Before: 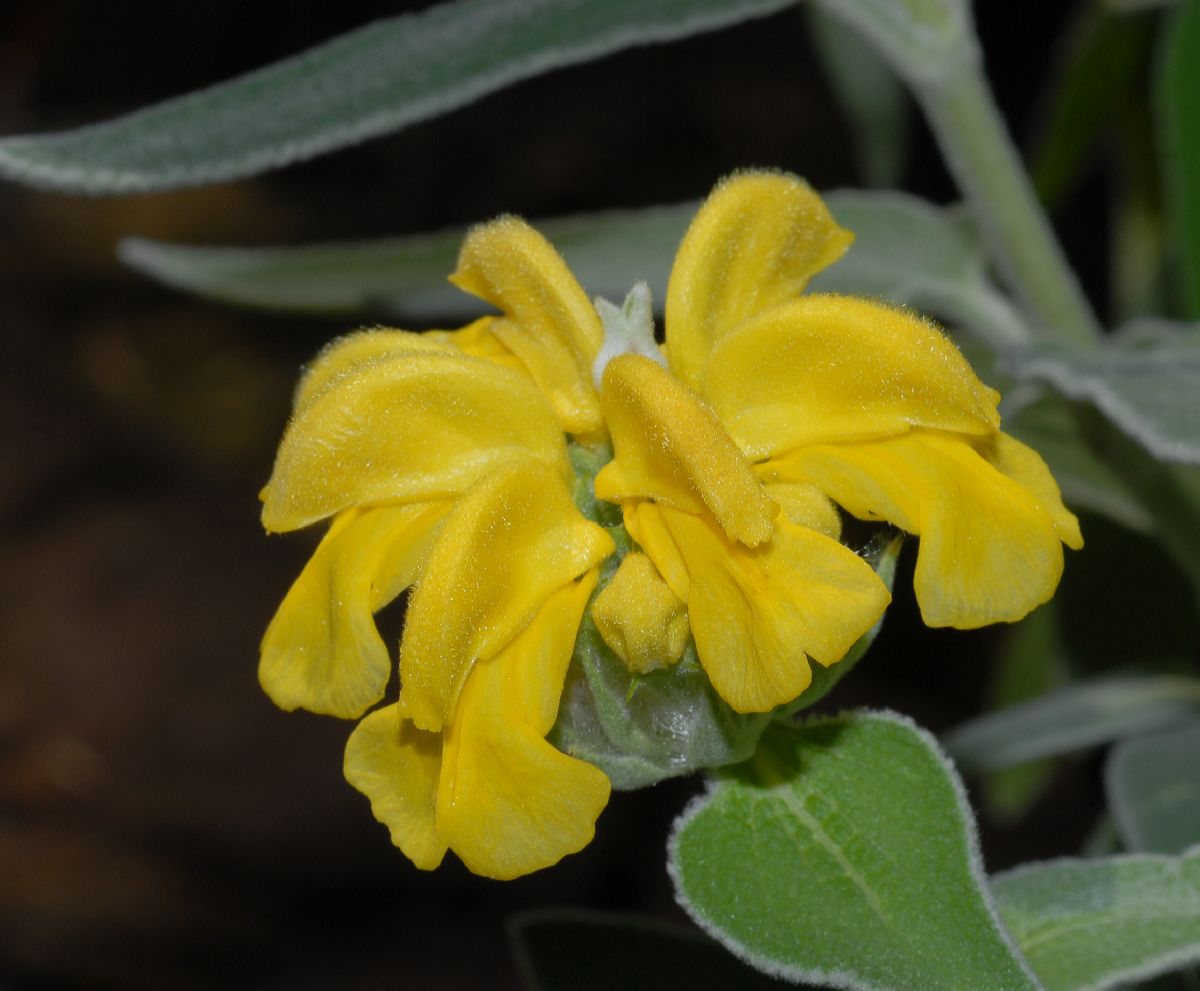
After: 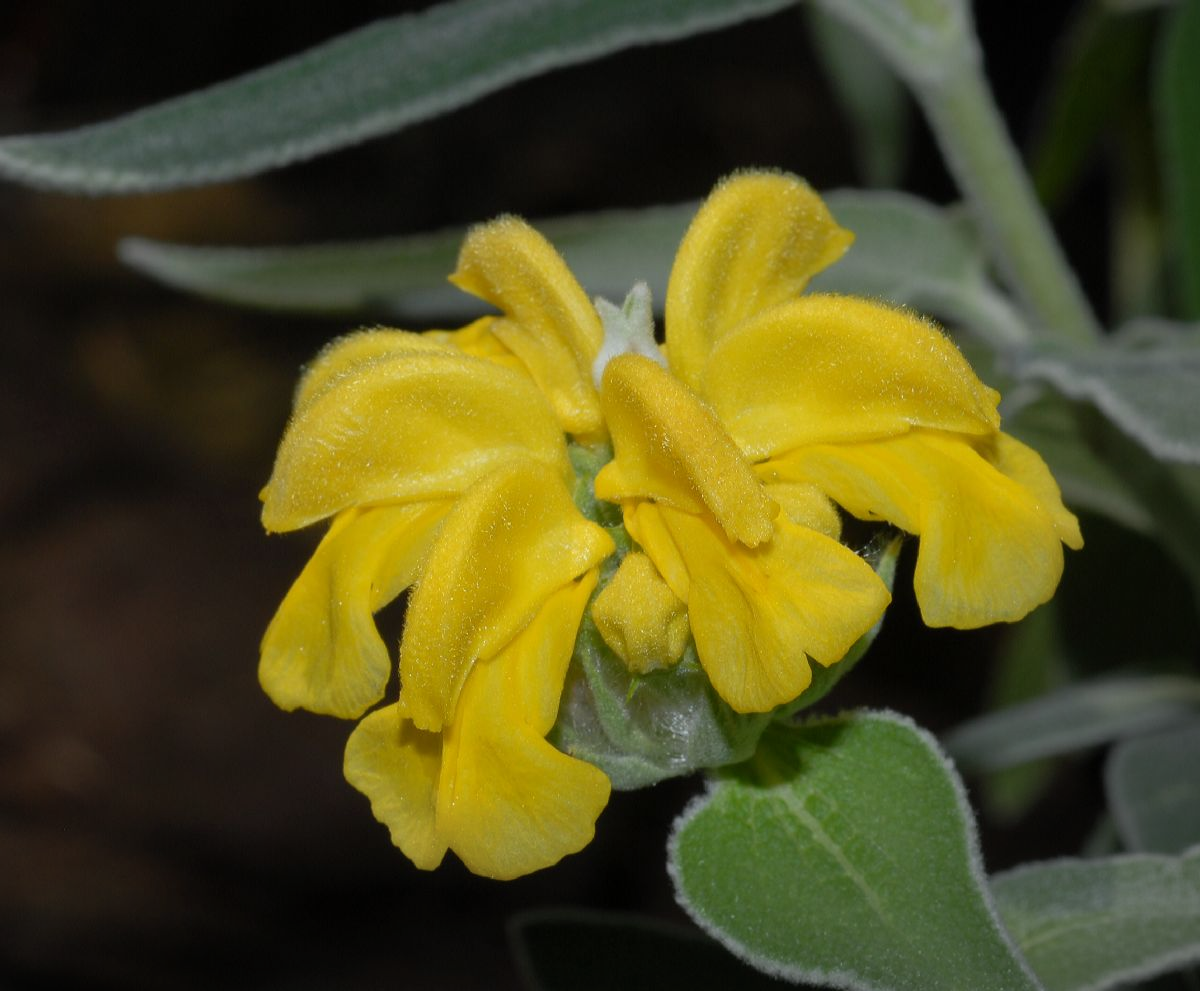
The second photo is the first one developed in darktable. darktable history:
vignetting: fall-off radius 81.79%, center (-0.05, -0.352)
